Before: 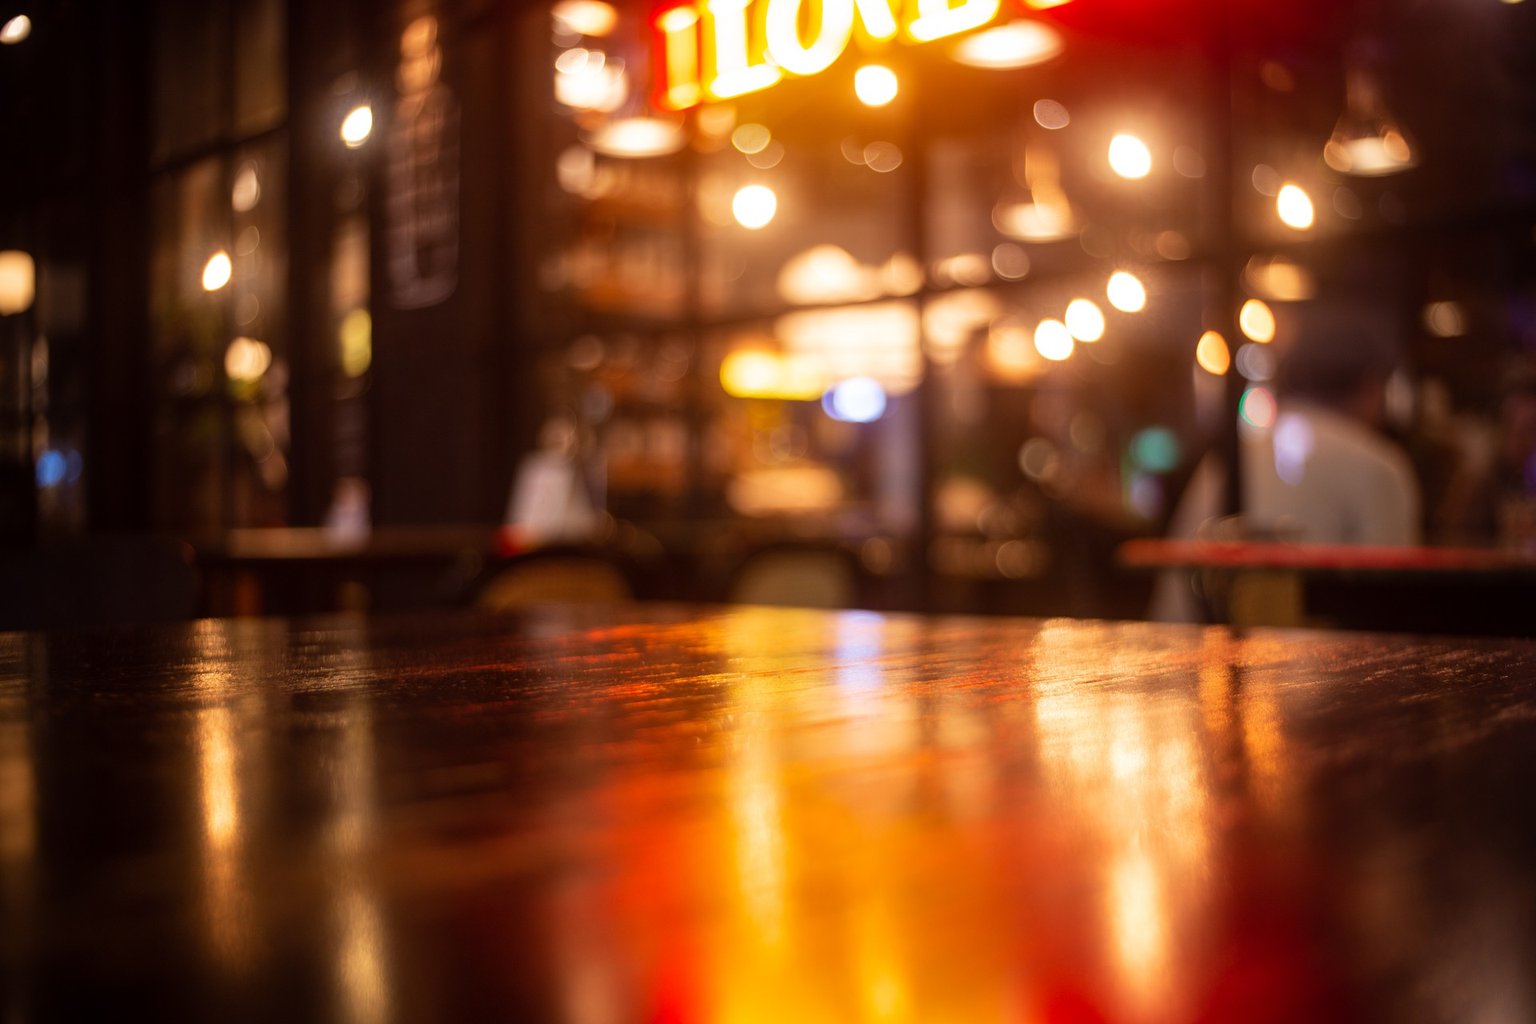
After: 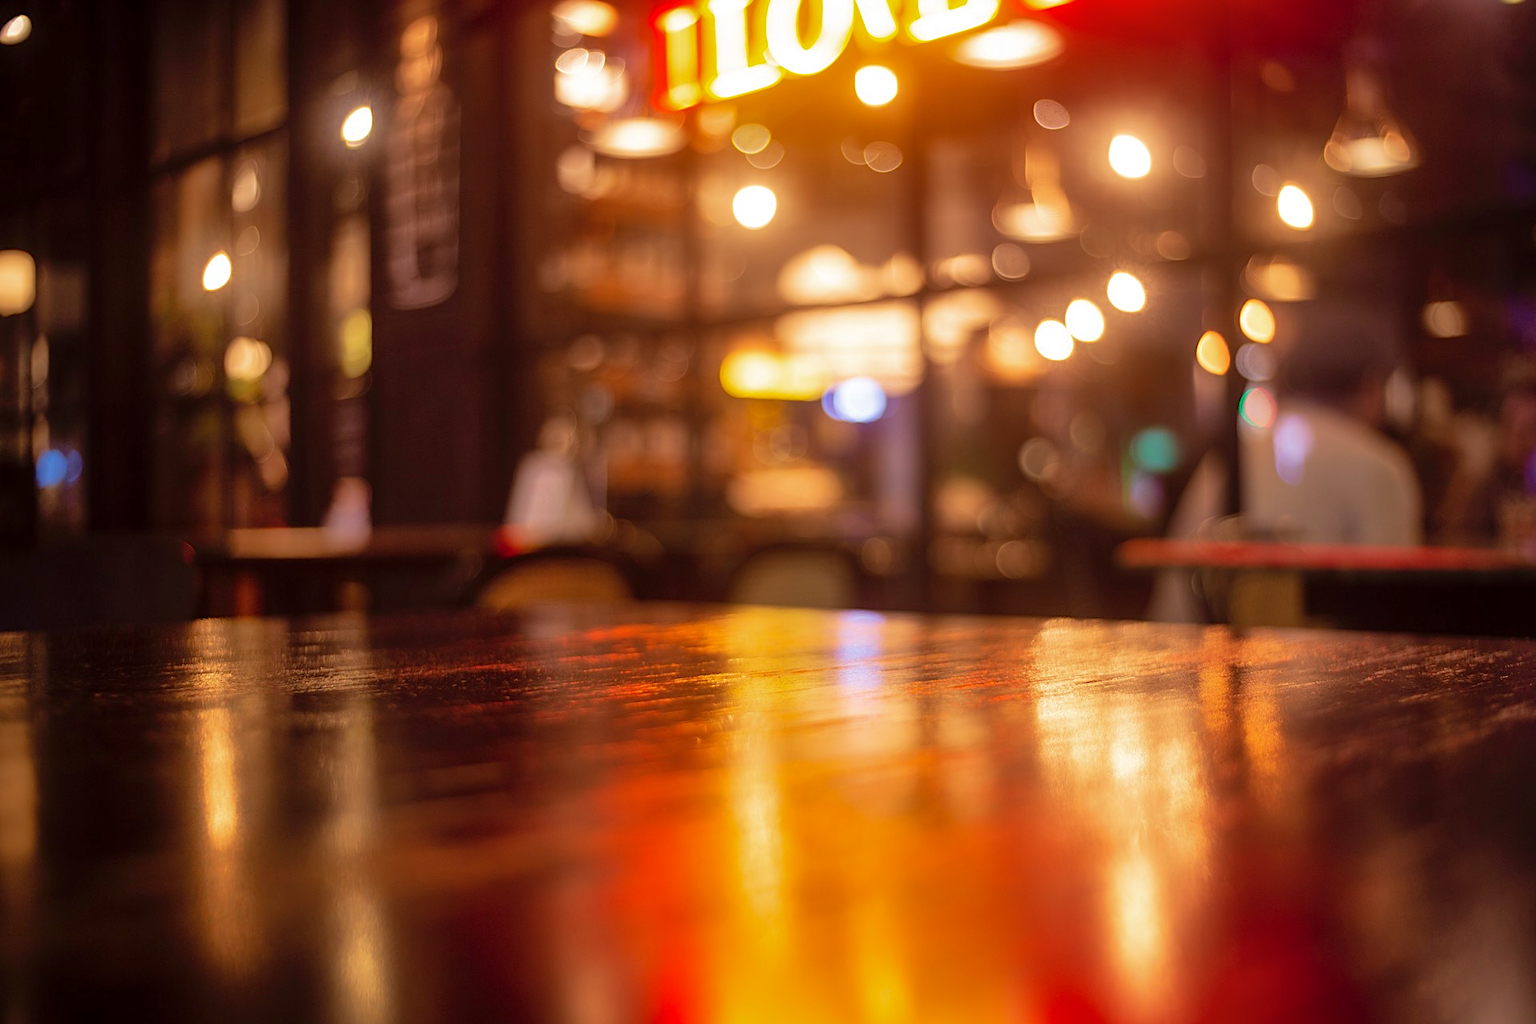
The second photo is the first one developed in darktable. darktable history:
shadows and highlights: on, module defaults
sharpen: amount 0.489
velvia: on, module defaults
